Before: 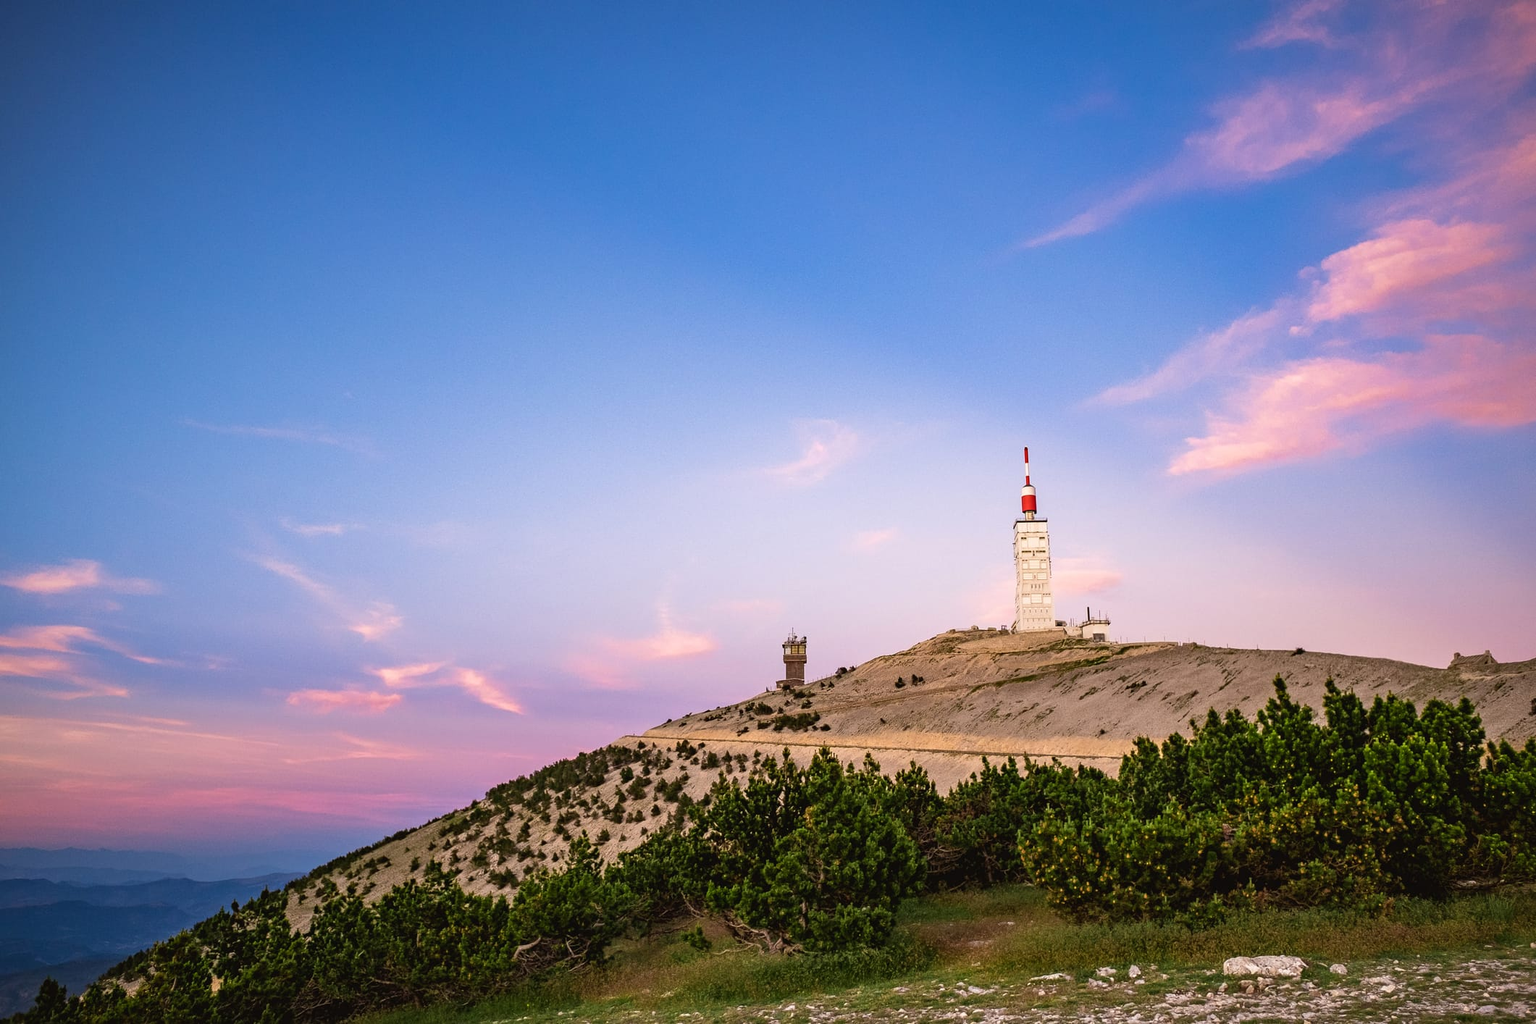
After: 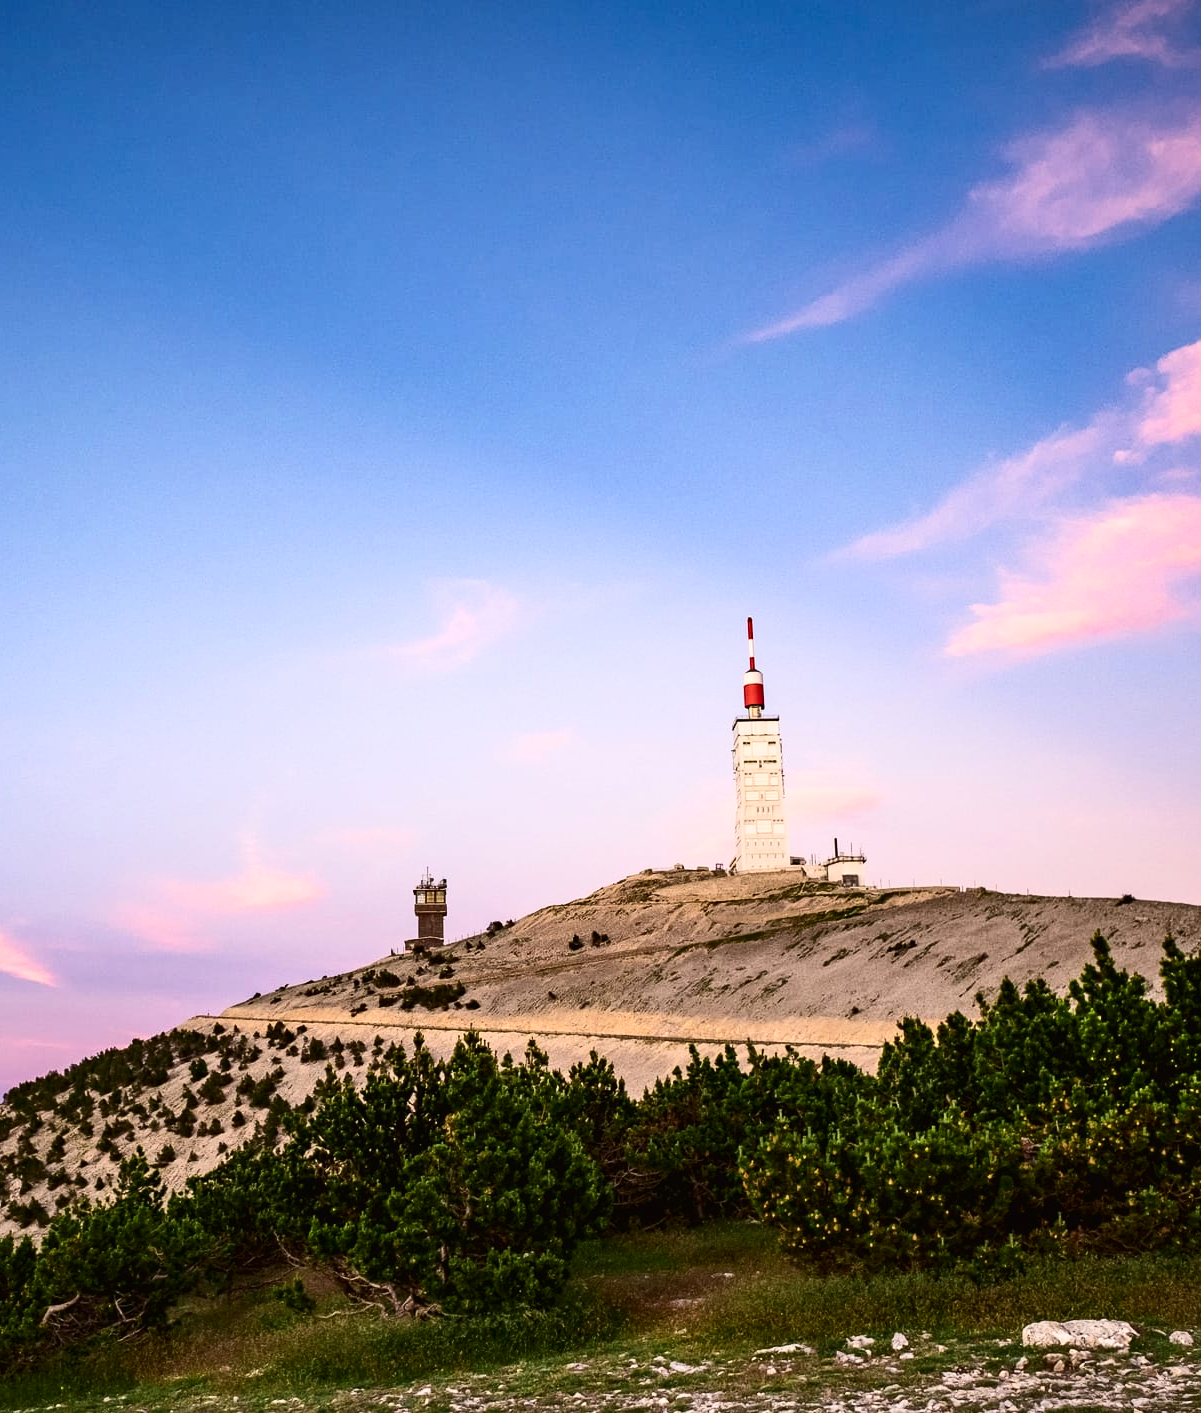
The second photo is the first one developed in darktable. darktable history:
crop: left 31.458%, top 0%, right 11.876%
contrast brightness saturation: contrast 0.28
